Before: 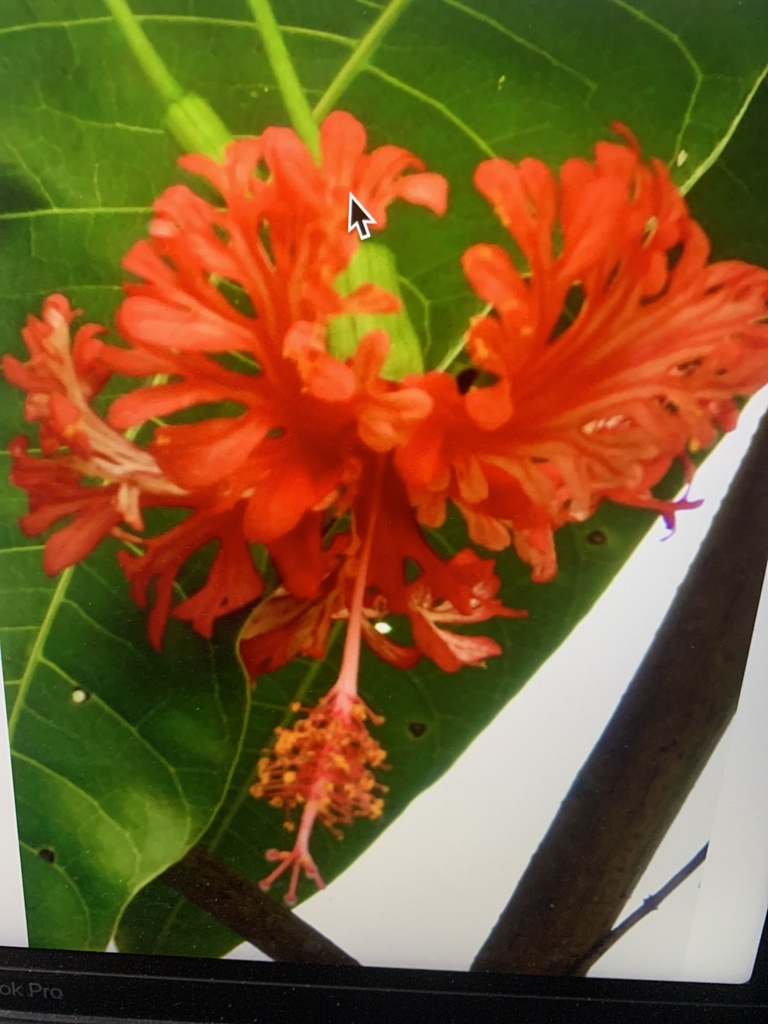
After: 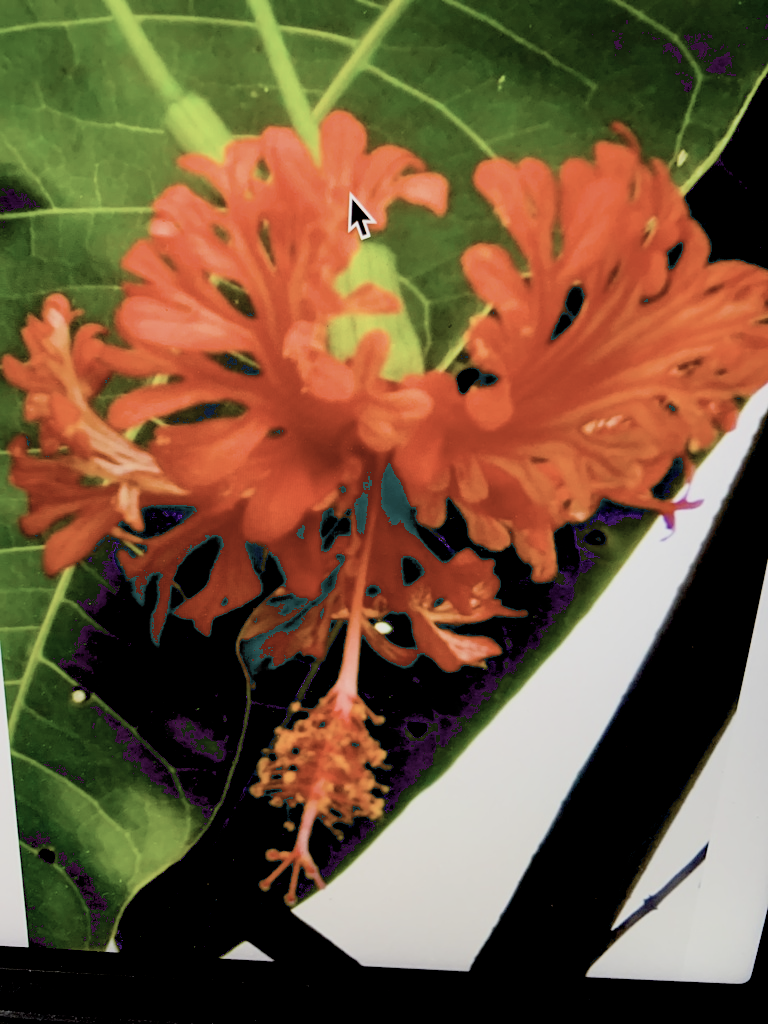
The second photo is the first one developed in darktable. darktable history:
contrast brightness saturation: contrast 0.1, saturation -0.36
filmic rgb: black relative exposure -7.65 EV, white relative exposure 4.56 EV, hardness 3.61
exposure: black level correction 0.04, exposure 0.5 EV, compensate highlight preservation false
